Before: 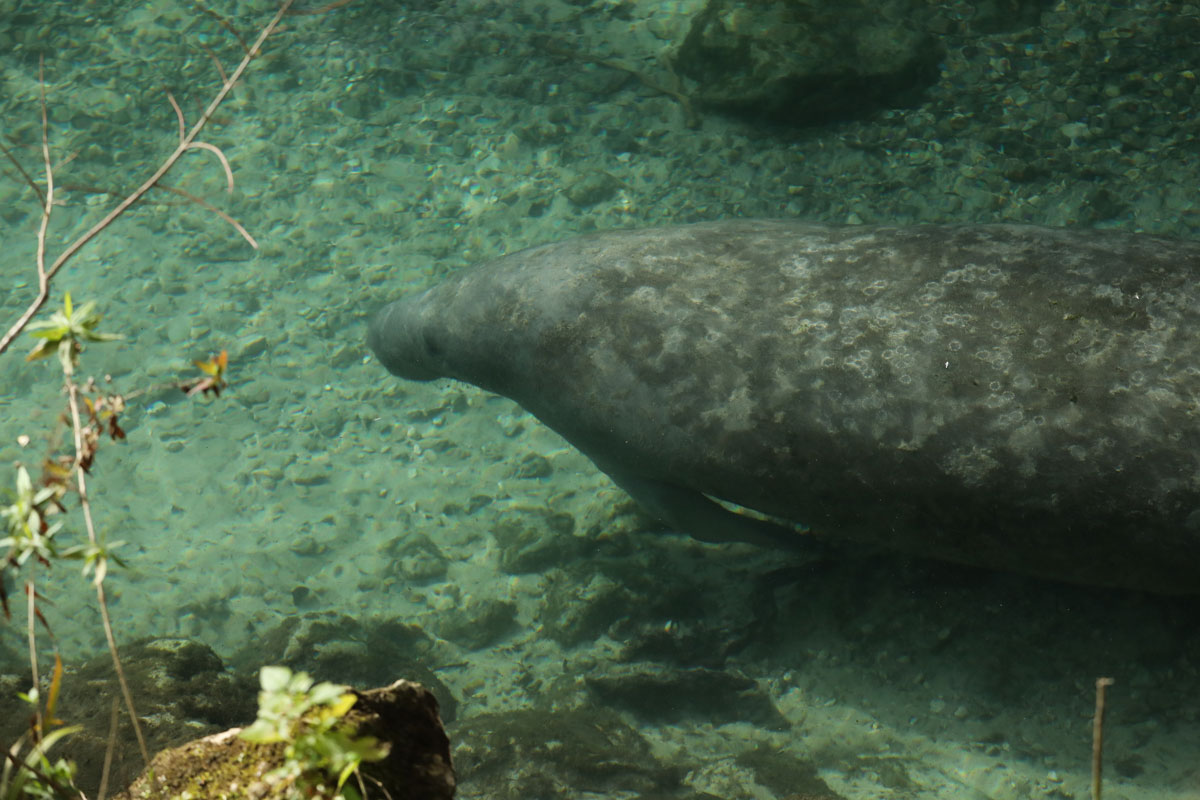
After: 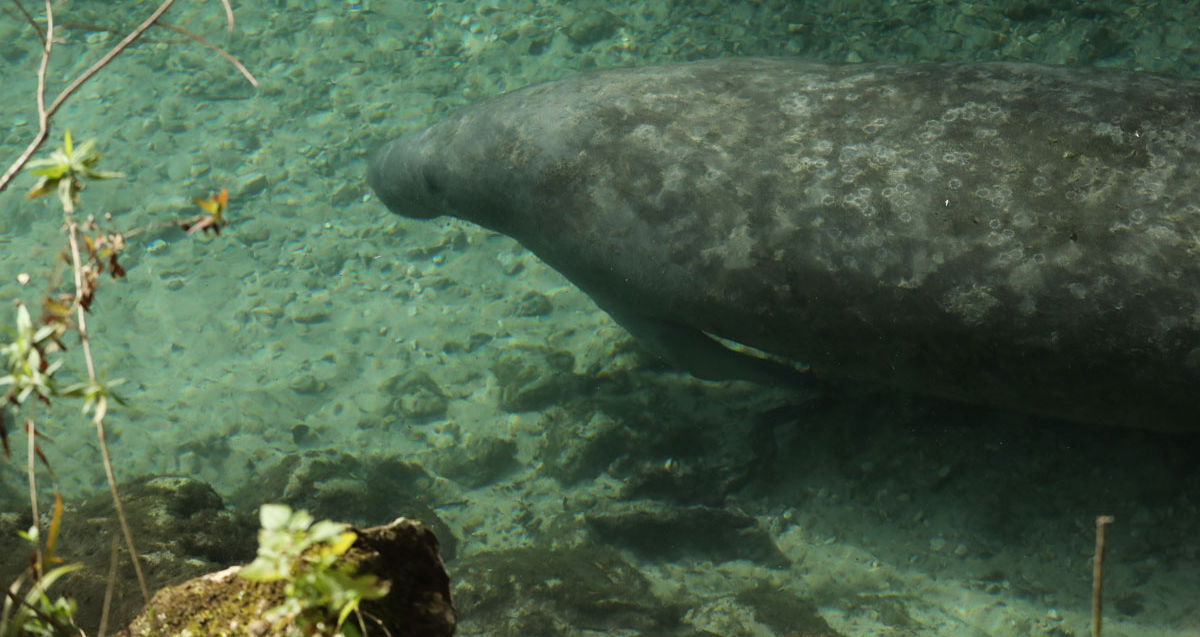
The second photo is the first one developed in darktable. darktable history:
crop and rotate: top 20.285%
